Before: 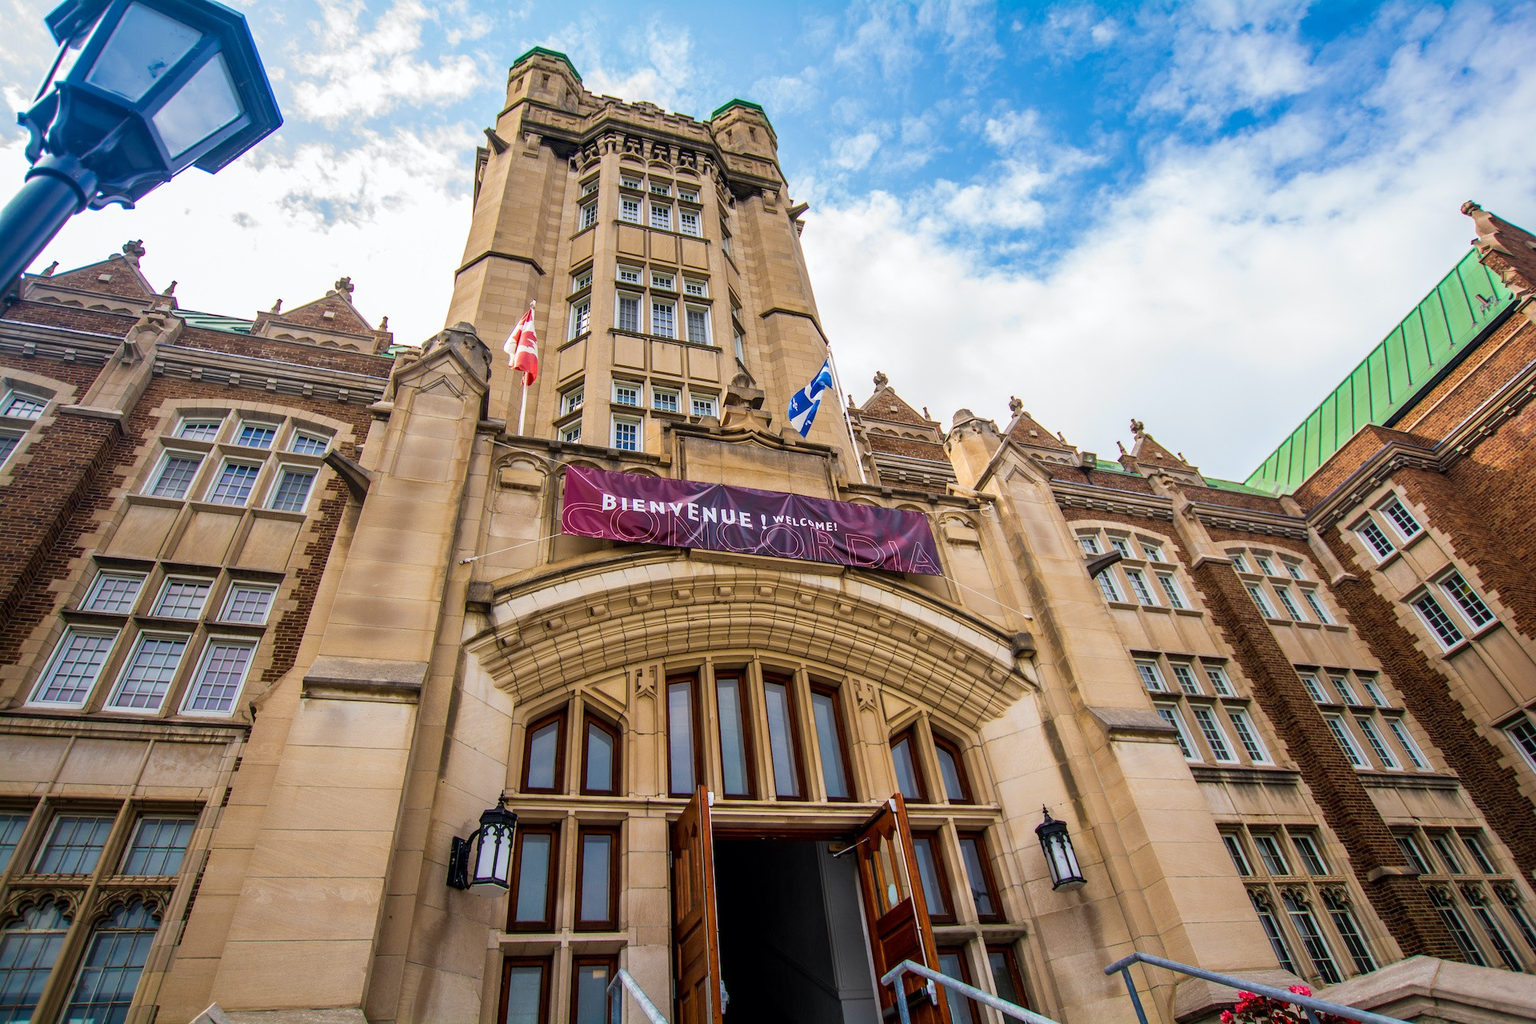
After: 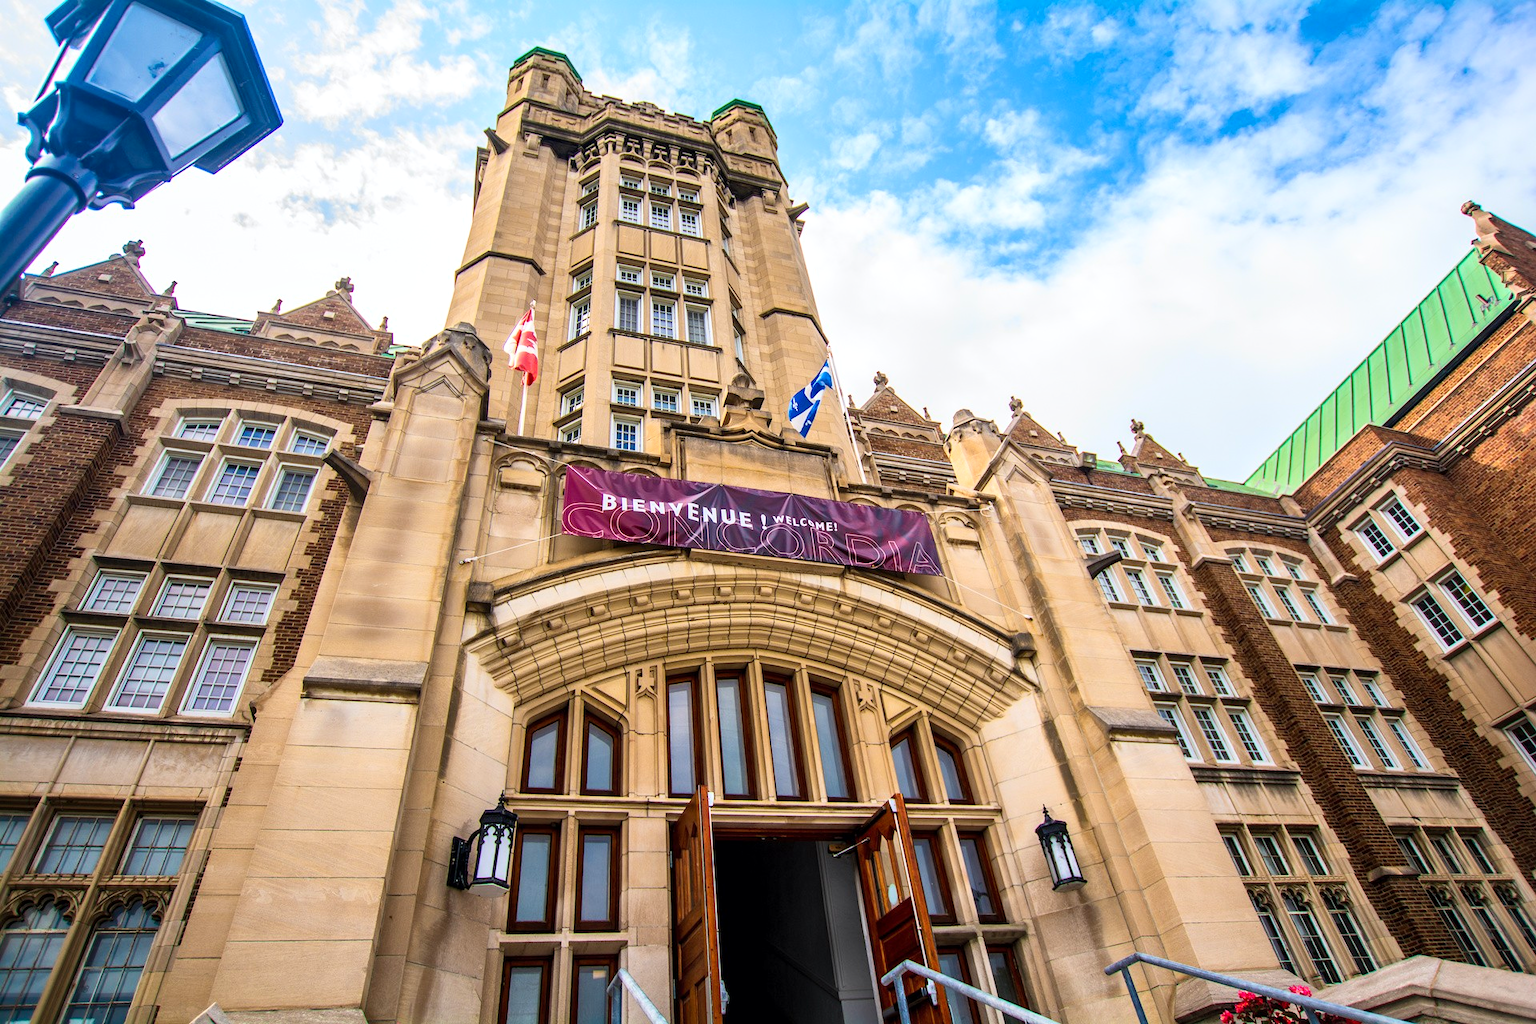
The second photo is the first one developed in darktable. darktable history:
local contrast: mode bilateral grid, contrast 20, coarseness 51, detail 120%, midtone range 0.2
contrast brightness saturation: contrast 0.202, brightness 0.149, saturation 0.149
